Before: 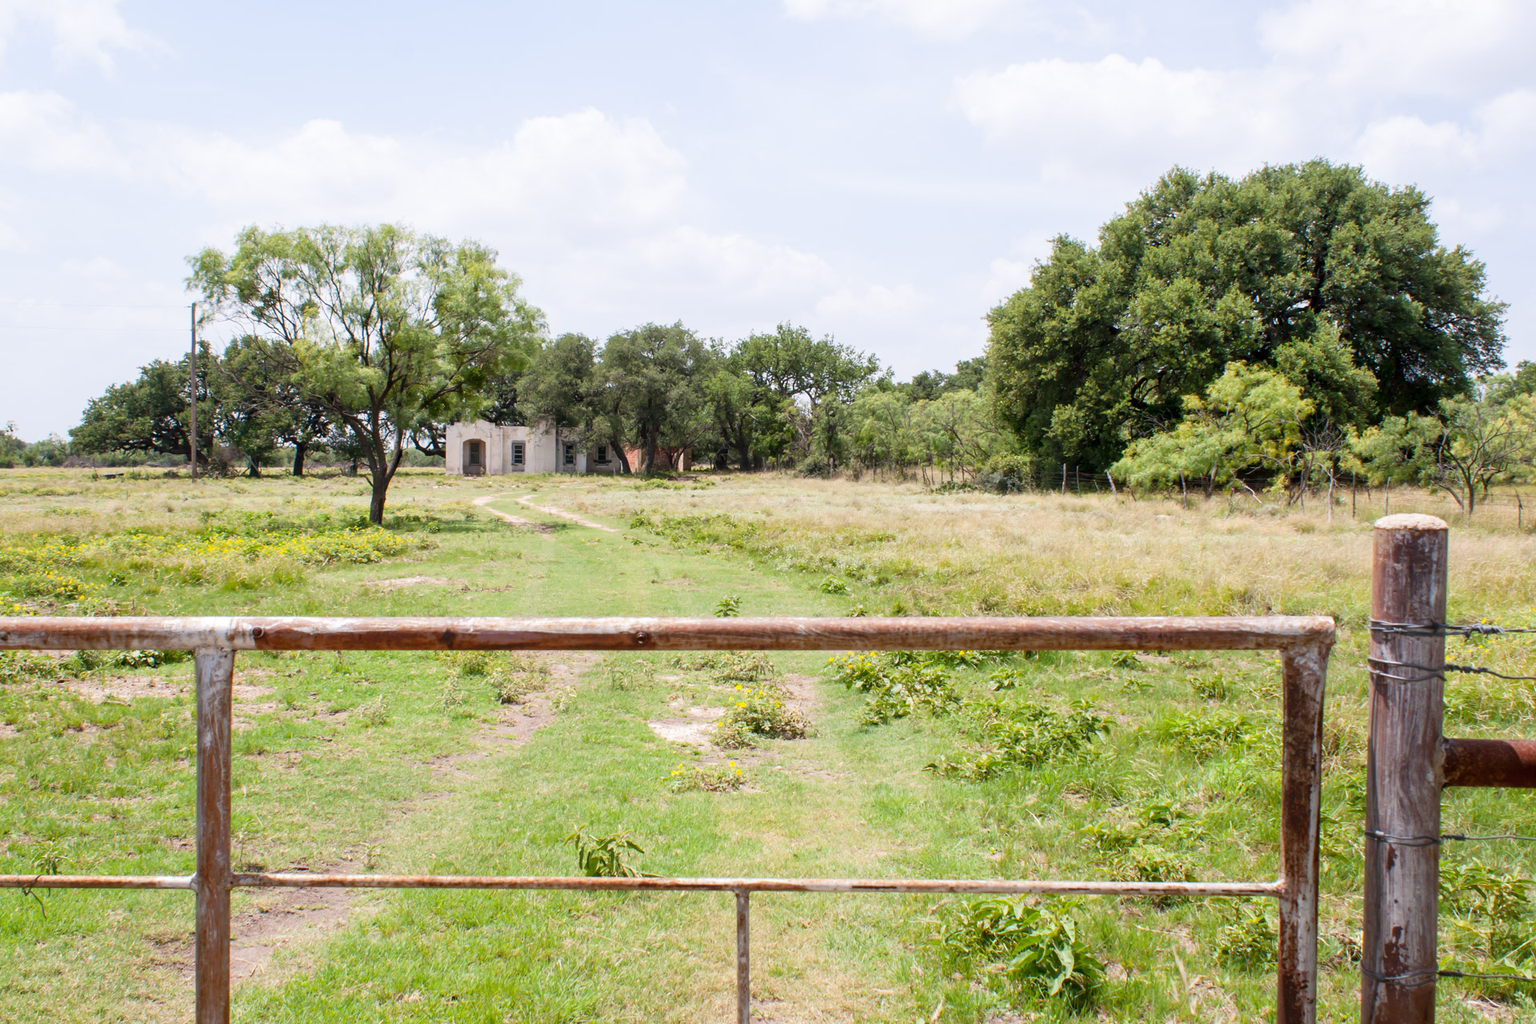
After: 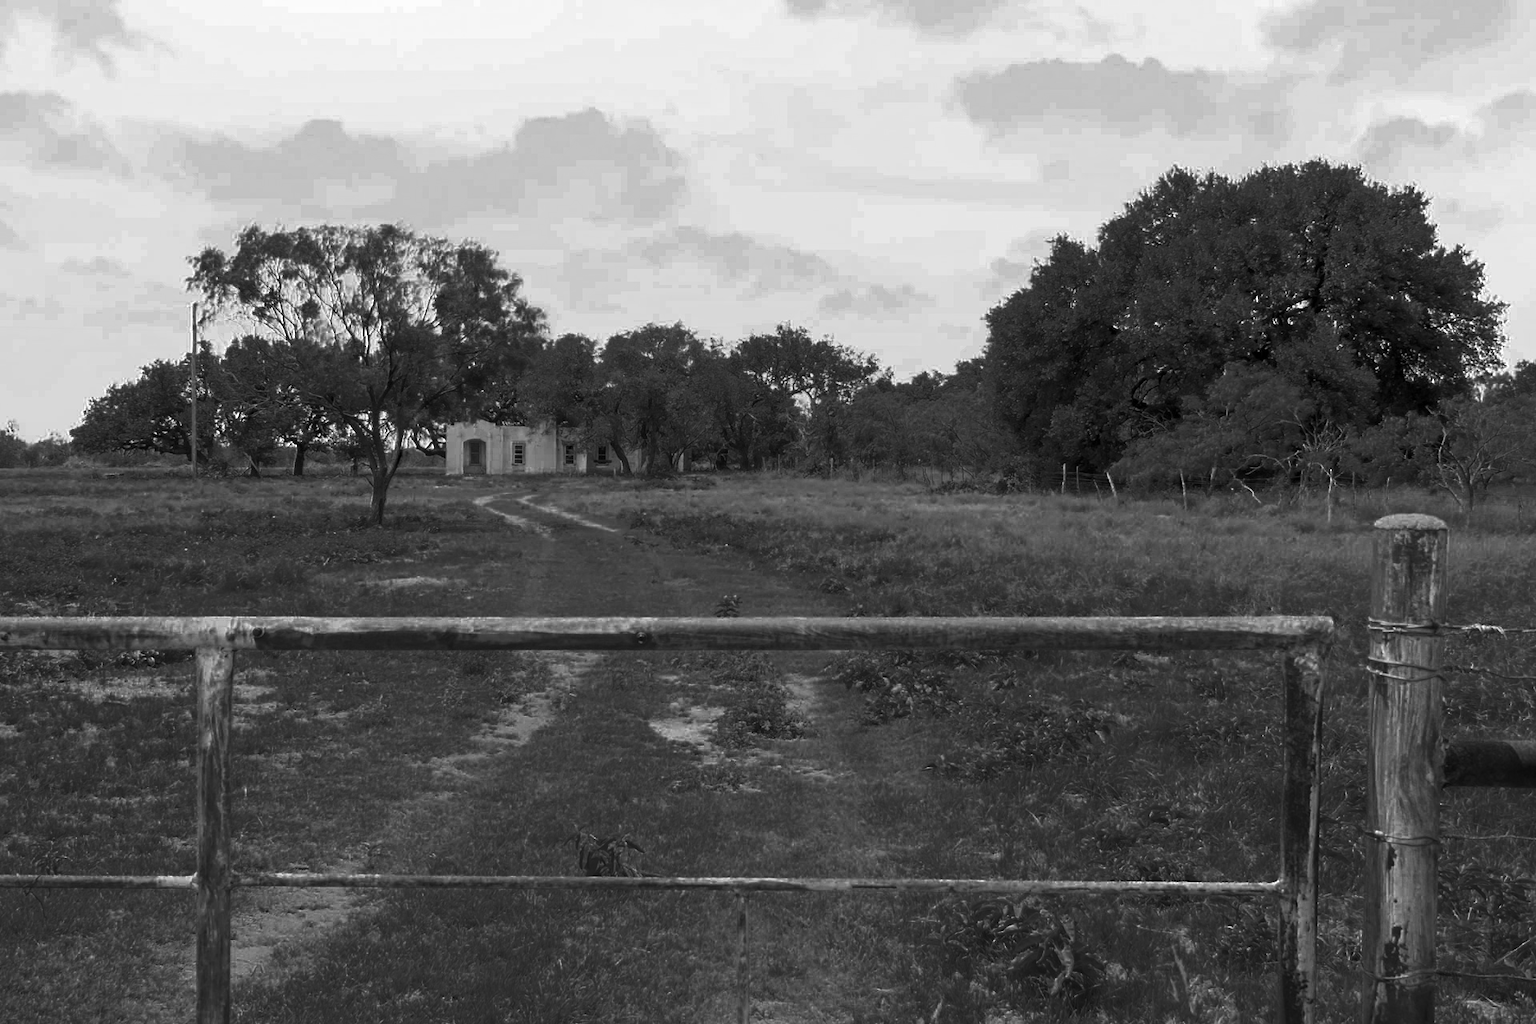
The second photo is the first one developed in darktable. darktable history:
color zones: curves: ch0 [(0.287, 0.048) (0.493, 0.484) (0.737, 0.816)]; ch1 [(0, 0) (0.143, 0) (0.286, 0) (0.429, 0) (0.571, 0) (0.714, 0) (0.857, 0)]
color correction: highlights a* -10.77, highlights b* 9.8, saturation 1.72
rotate and perspective: crop left 0, crop top 0
